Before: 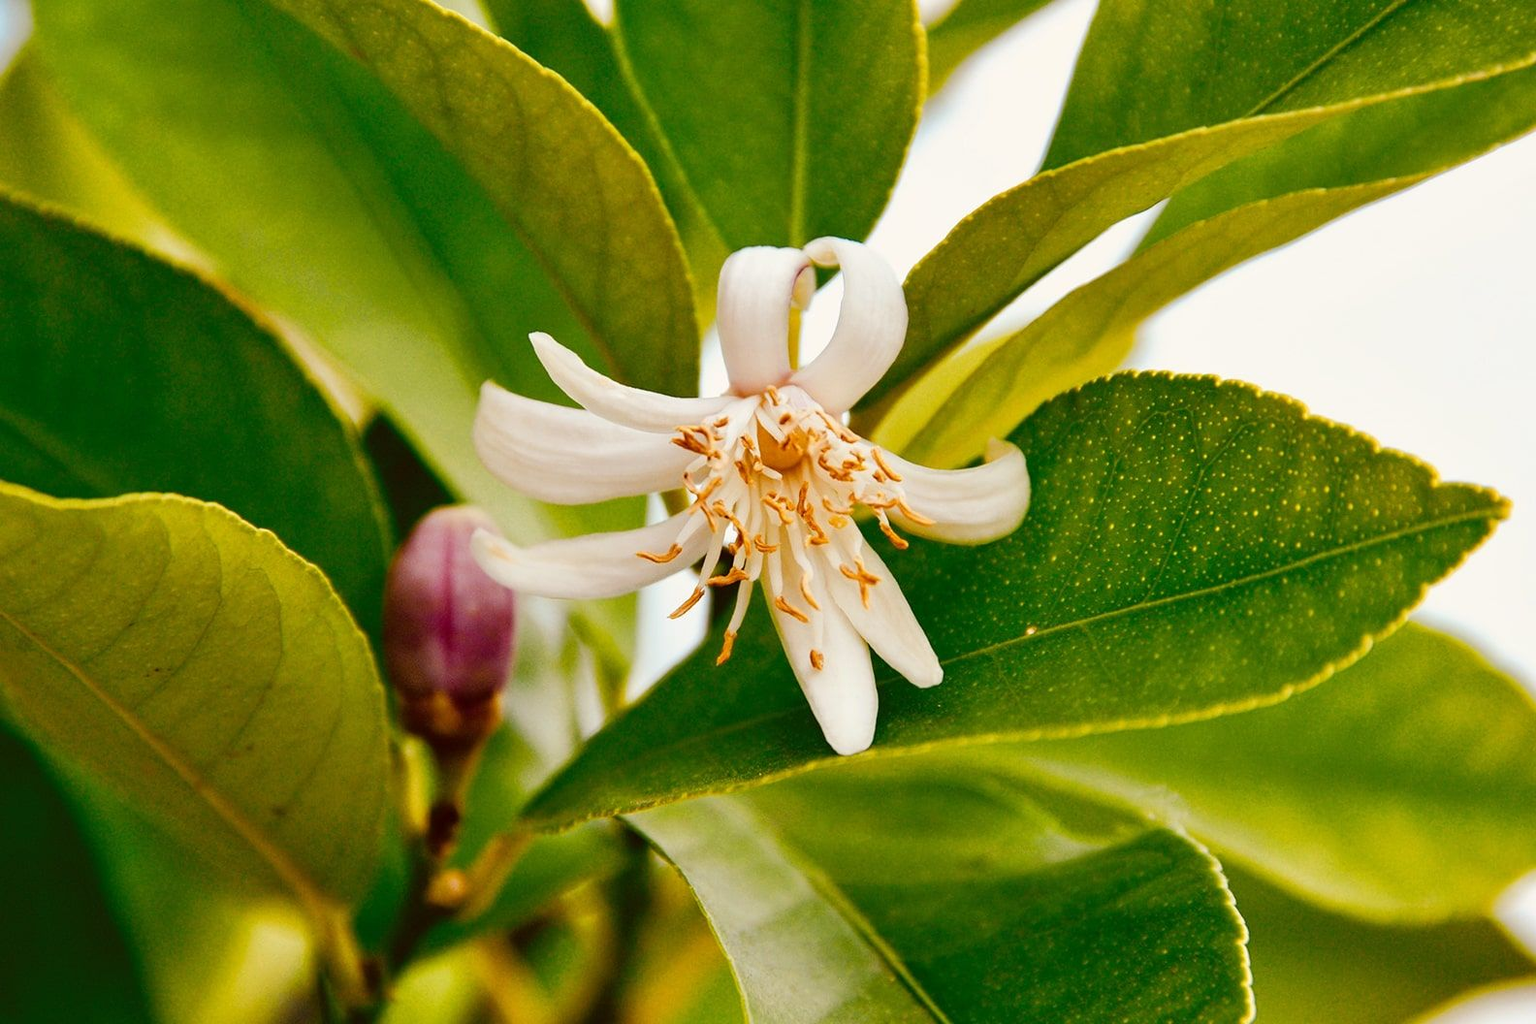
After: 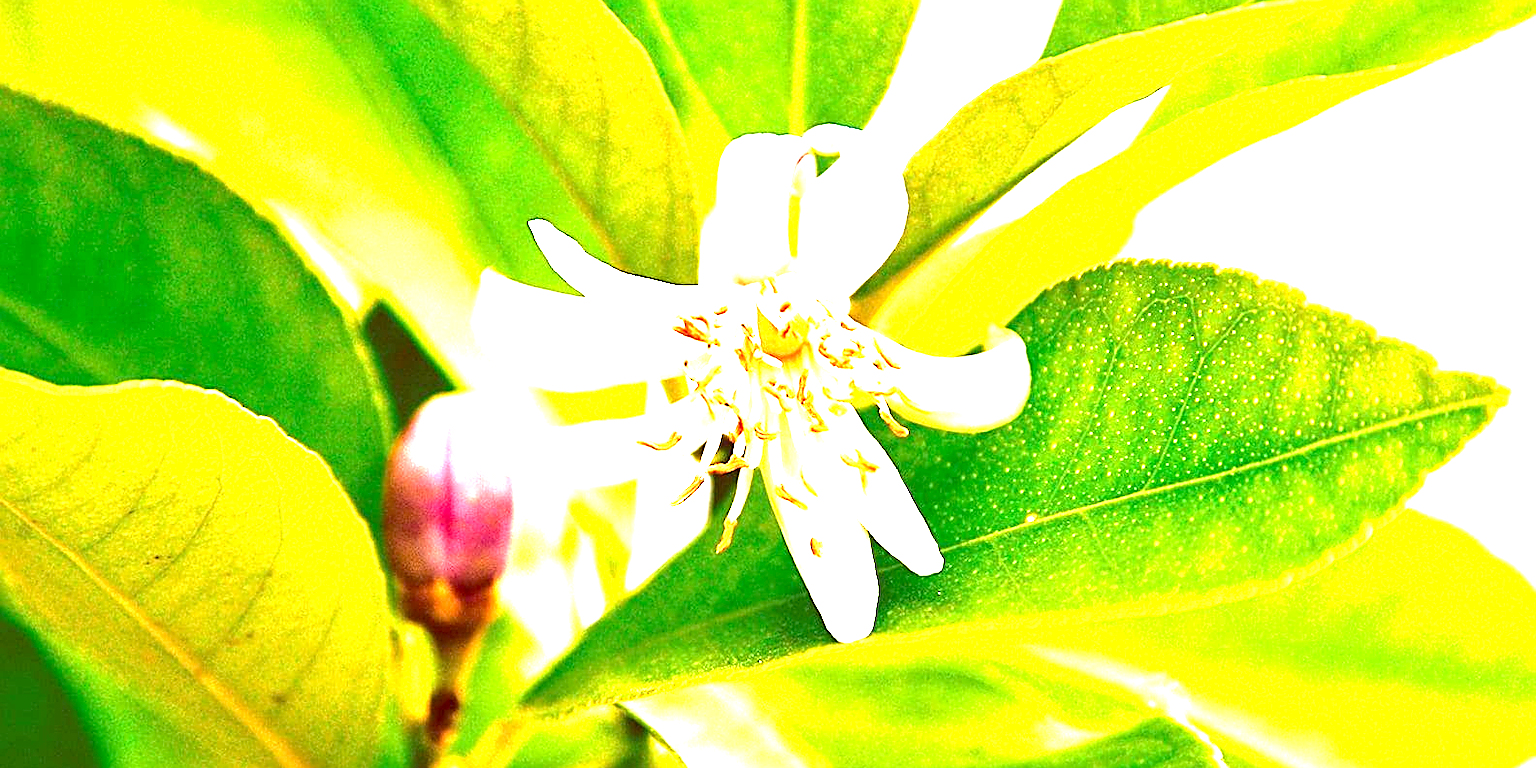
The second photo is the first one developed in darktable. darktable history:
sharpen: amount 0.591
exposure: black level correction 0.001, exposure 2.691 EV, compensate highlight preservation false
crop: top 11.047%, bottom 13.885%
